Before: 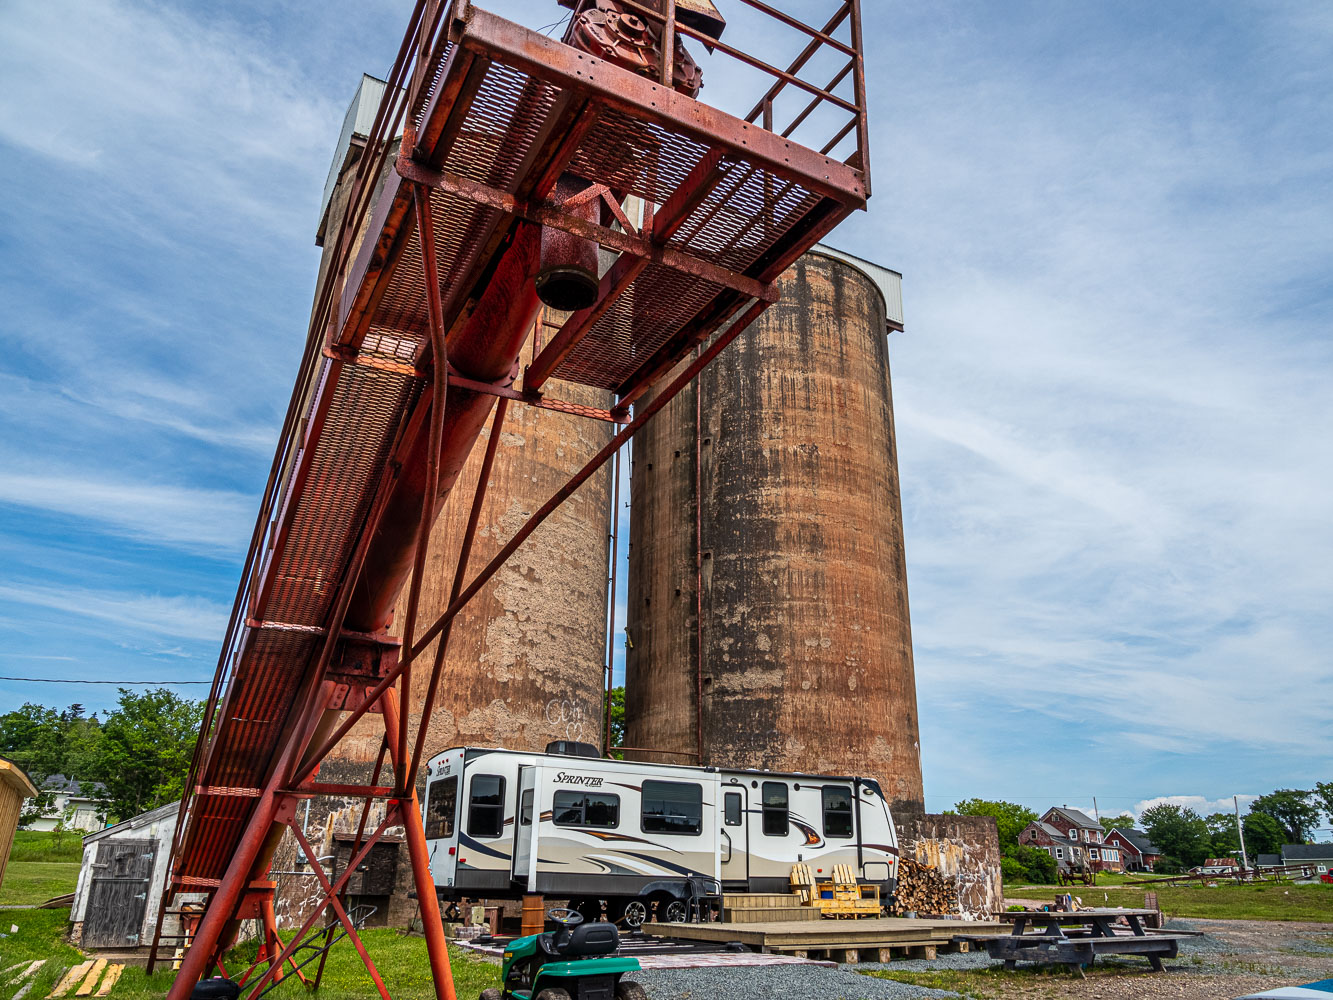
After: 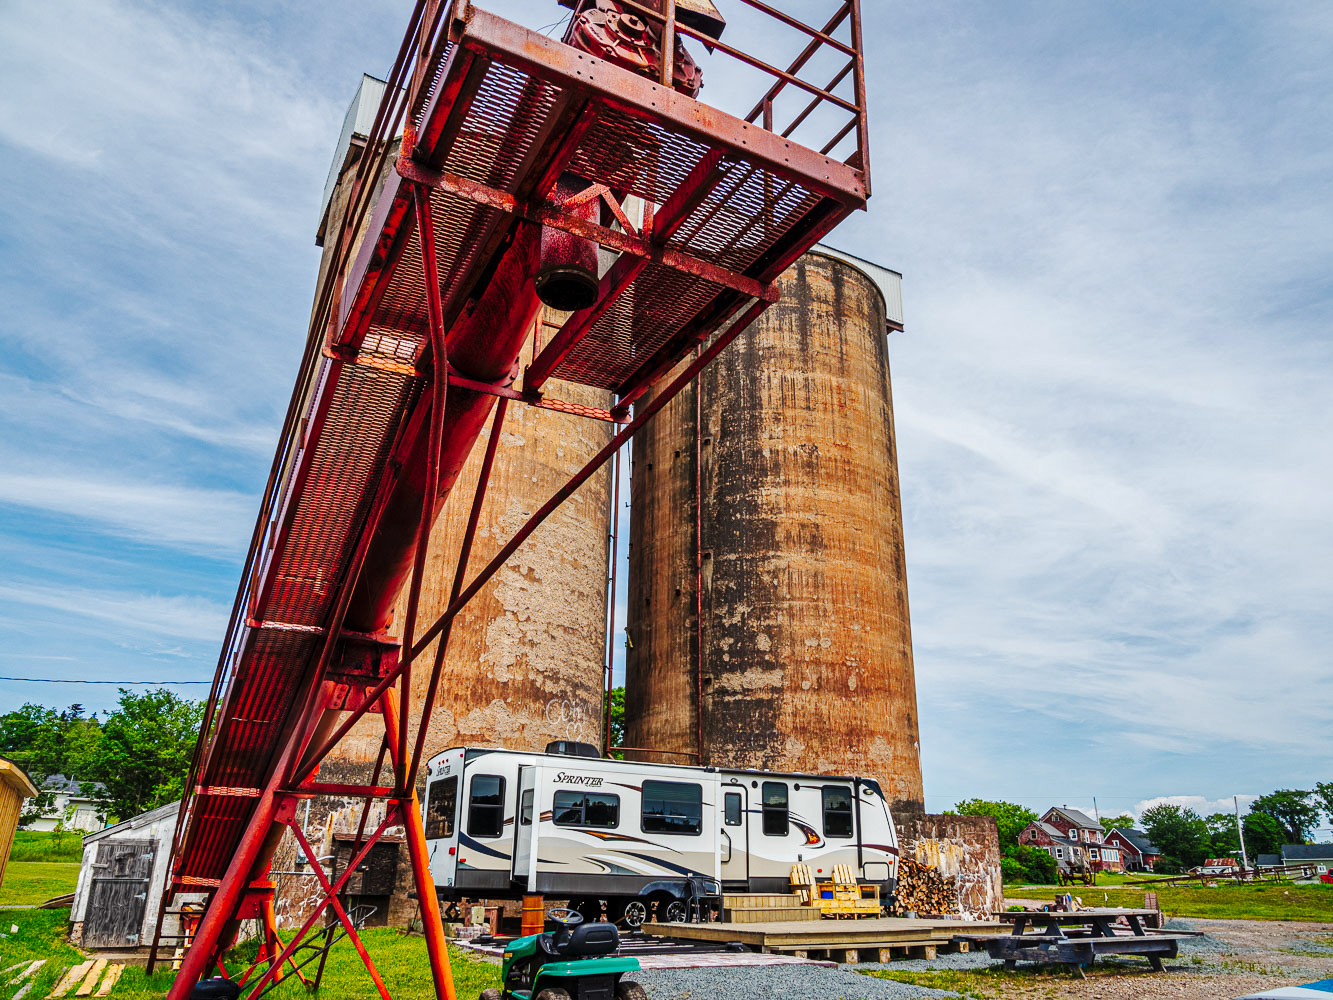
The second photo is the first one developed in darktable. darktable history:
shadows and highlights: on, module defaults
tone curve: curves: ch0 [(0, 0) (0.003, 0.002) (0.011, 0.008) (0.025, 0.017) (0.044, 0.027) (0.069, 0.037) (0.1, 0.052) (0.136, 0.074) (0.177, 0.11) (0.224, 0.155) (0.277, 0.237) (0.335, 0.34) (0.399, 0.467) (0.468, 0.584) (0.543, 0.683) (0.623, 0.762) (0.709, 0.827) (0.801, 0.888) (0.898, 0.947) (1, 1)], preserve colors none
